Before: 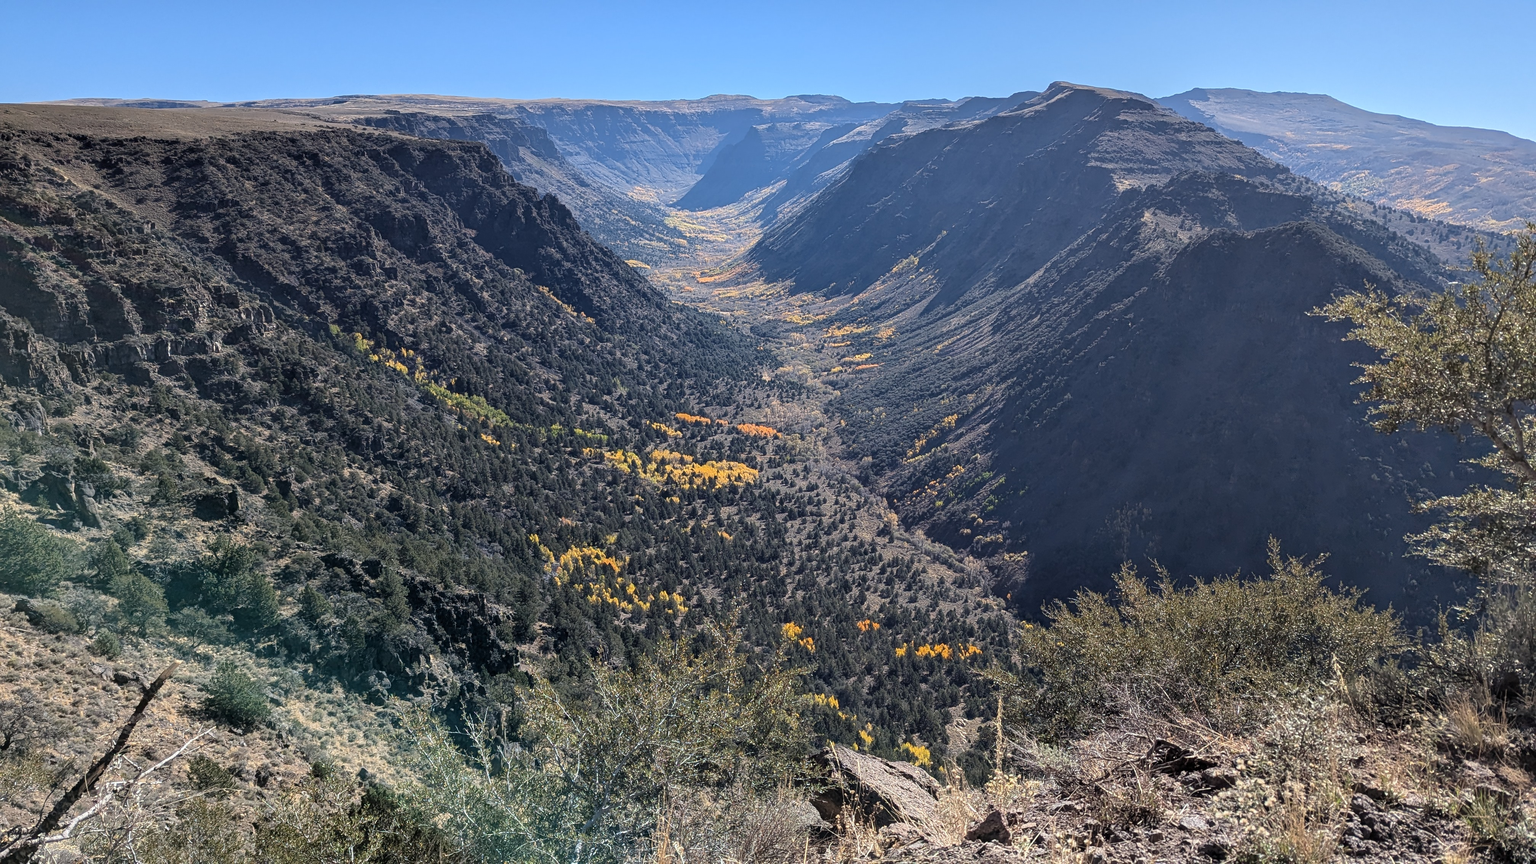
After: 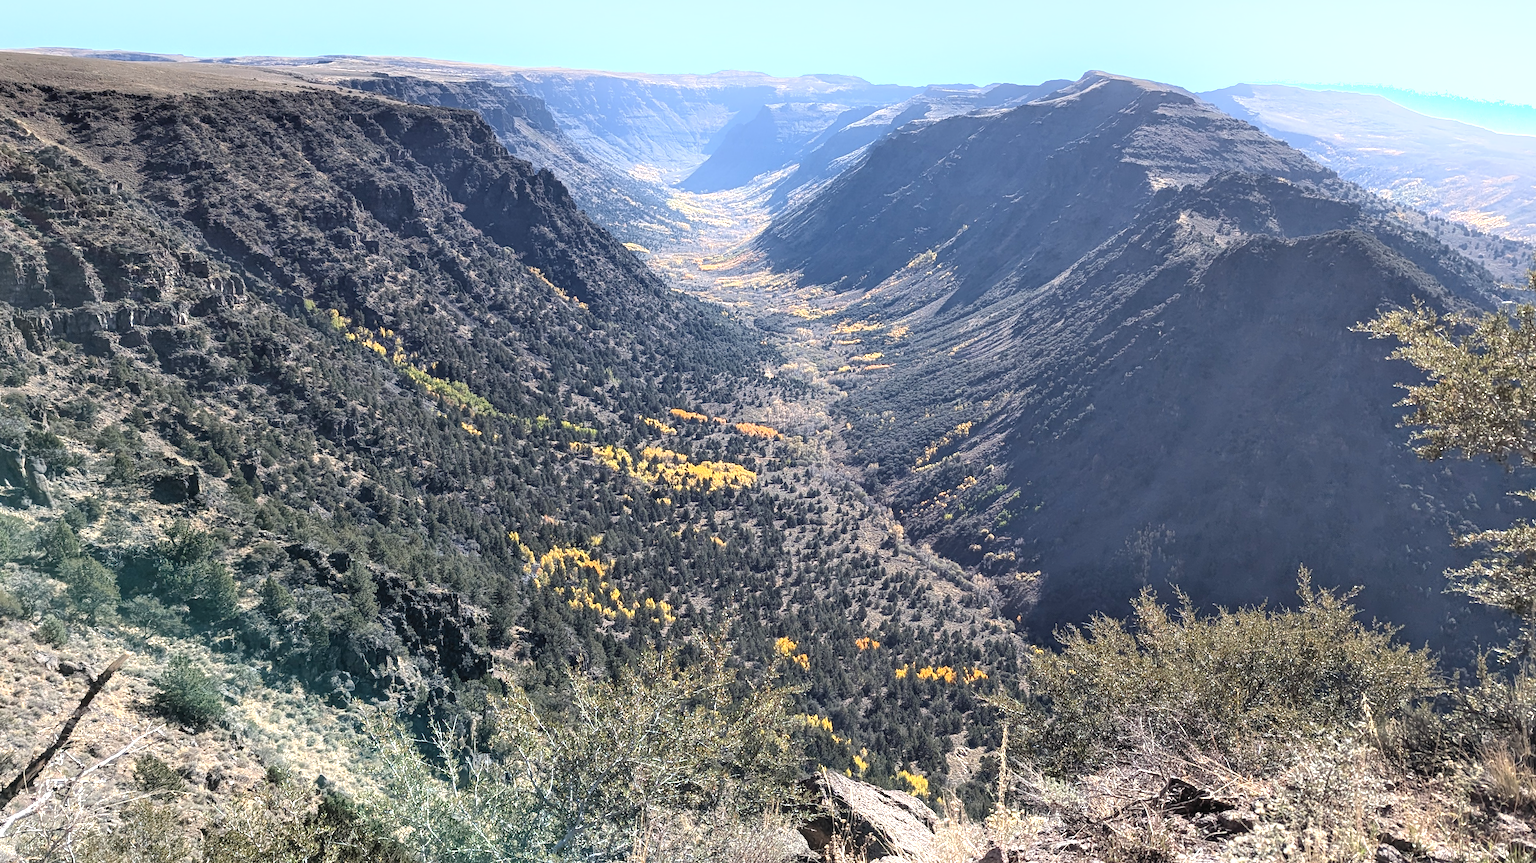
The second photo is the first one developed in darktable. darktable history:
crop and rotate: angle -2.27°
contrast brightness saturation: contrast -0.066, brightness -0.038, saturation -0.11
exposure: black level correction 0, exposure 0.896 EV, compensate highlight preservation false
shadows and highlights: highlights 68.77, soften with gaussian
